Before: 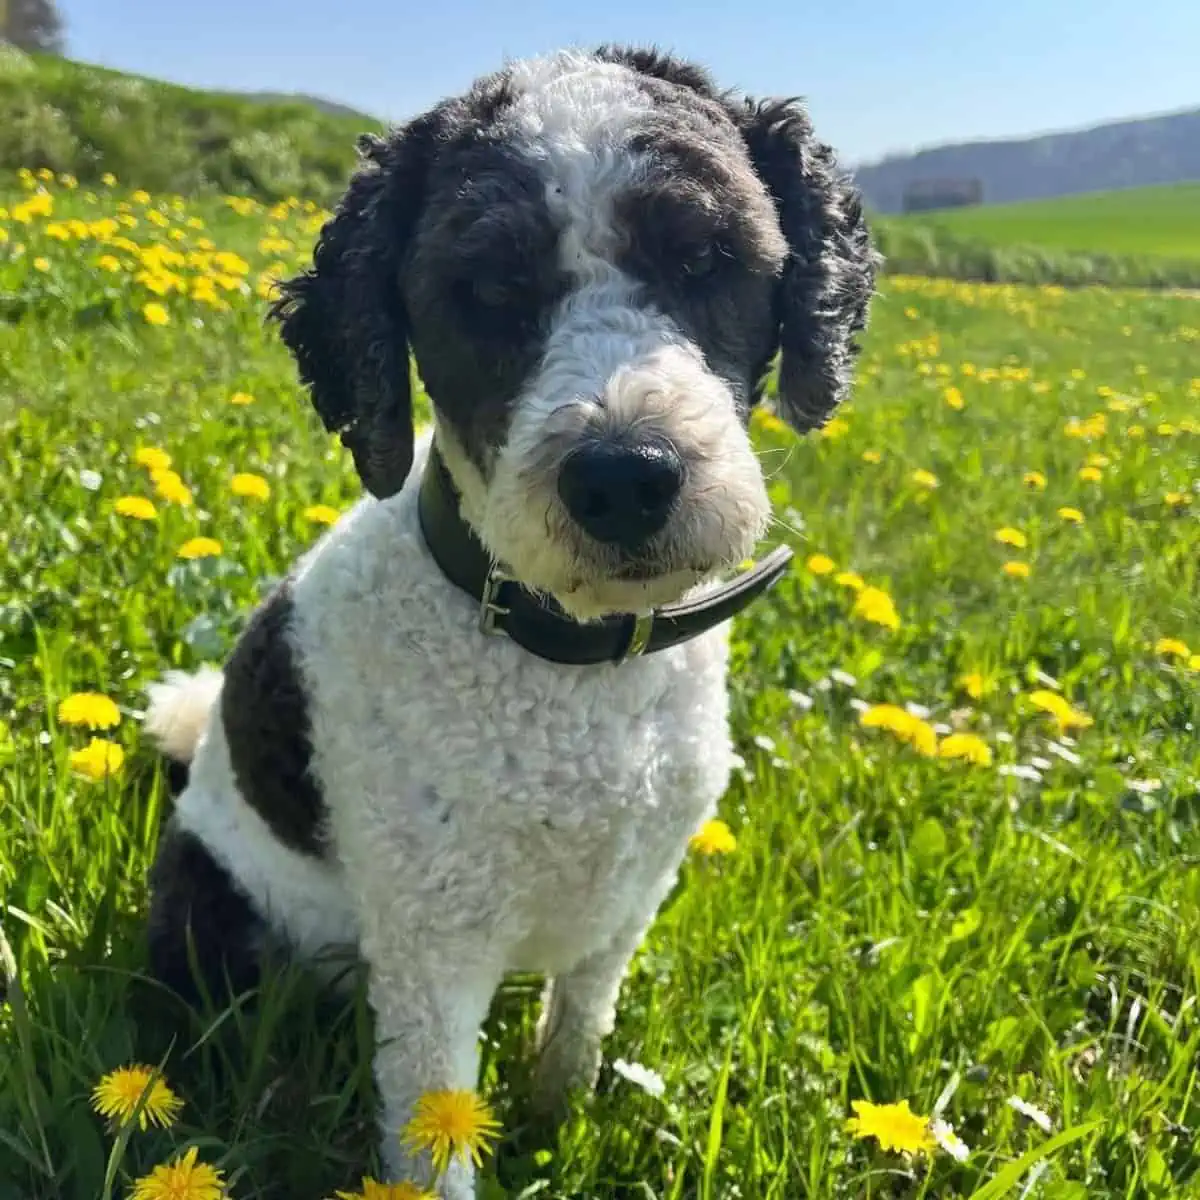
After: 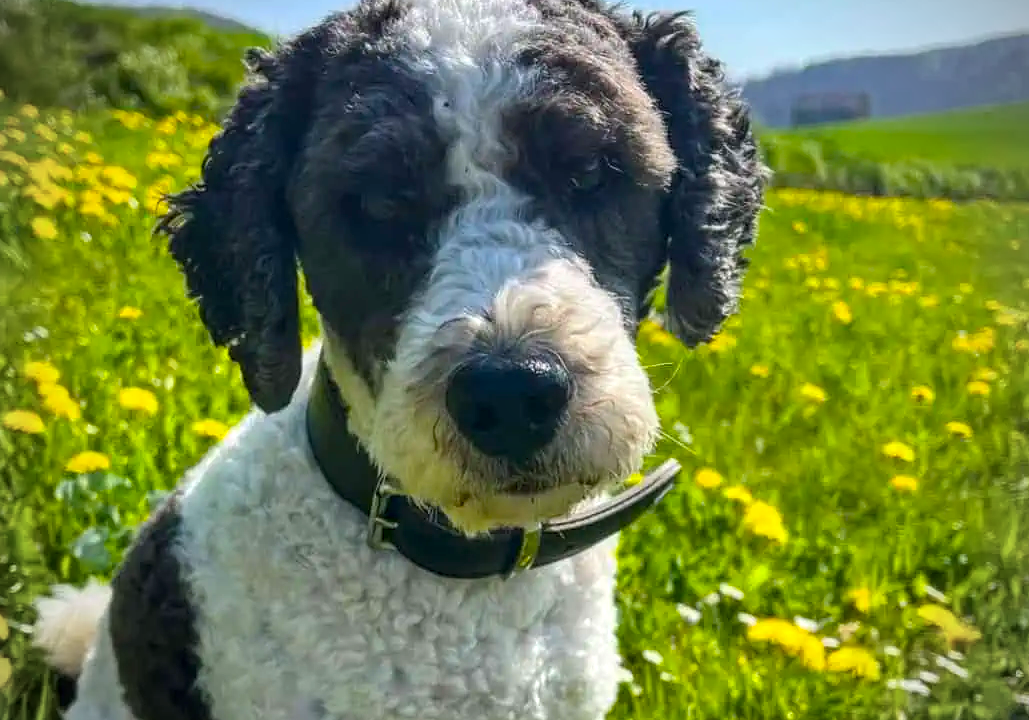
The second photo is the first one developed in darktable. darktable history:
local contrast: on, module defaults
crop and rotate: left 9.384%, top 7.24%, right 4.83%, bottom 32.69%
vignetting: brightness -0.575
color balance rgb: shadows lift › chroma 0.83%, shadows lift › hue 110.83°, linear chroma grading › global chroma 6.049%, perceptual saturation grading › global saturation 31.059%, global vibrance 20%
